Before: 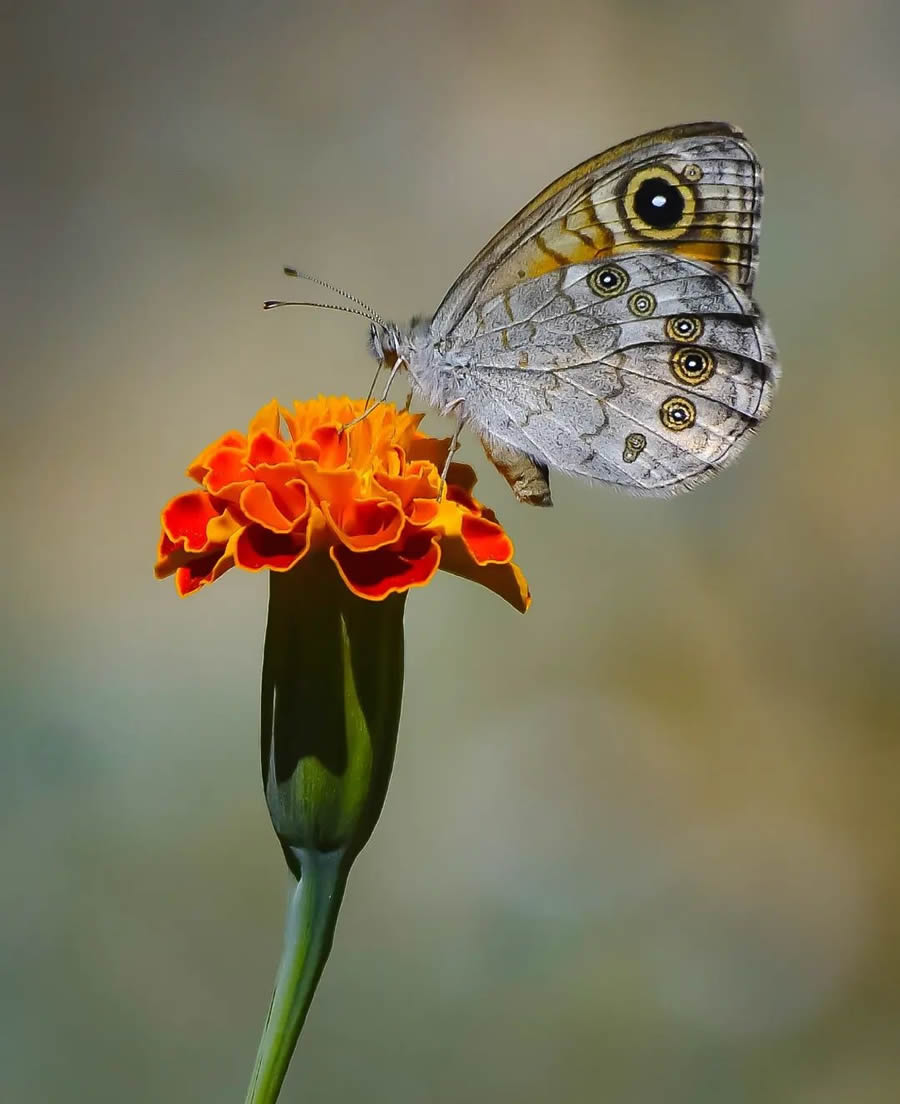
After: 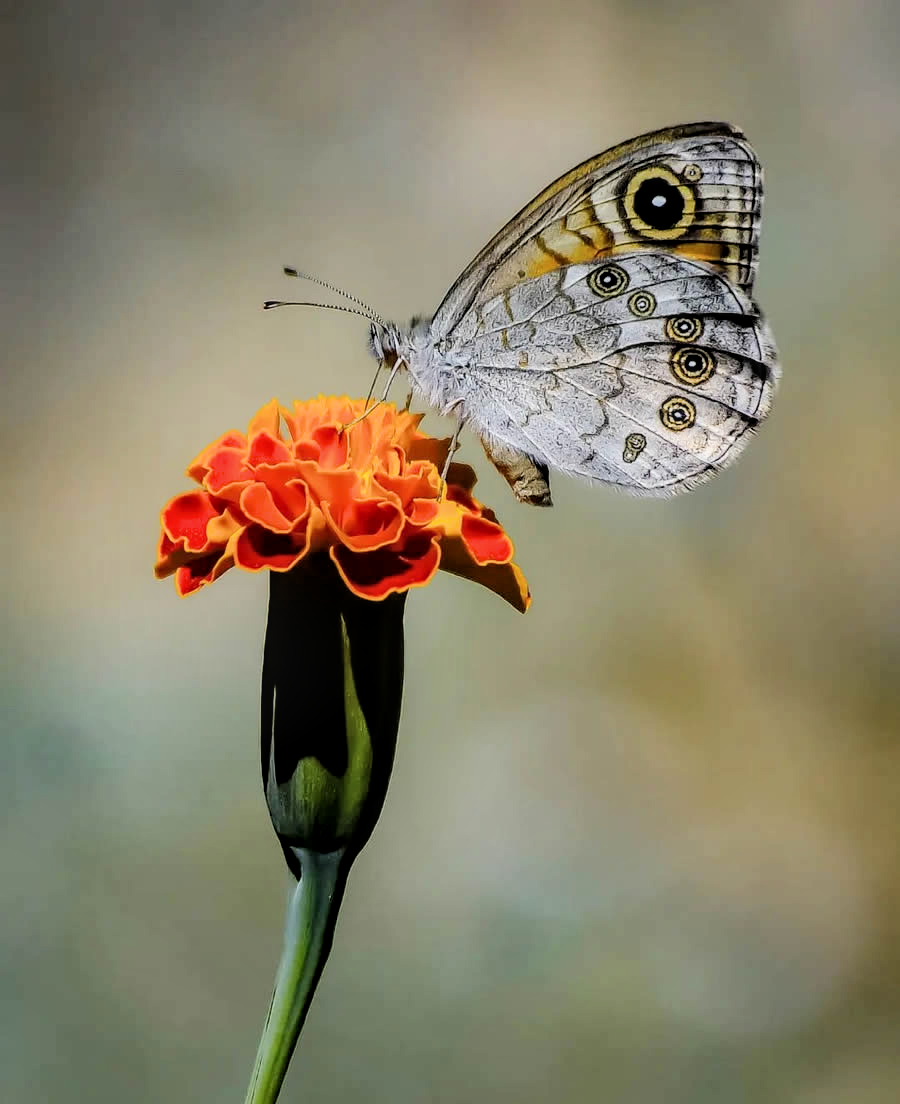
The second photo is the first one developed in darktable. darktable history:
filmic rgb: black relative exposure -5.04 EV, white relative exposure 3.95 EV, hardness 2.88, contrast 1.196
local contrast: on, module defaults
tone equalizer: -8 EV -0.453 EV, -7 EV -0.421 EV, -6 EV -0.366 EV, -5 EV -0.237 EV, -3 EV 0.213 EV, -2 EV 0.344 EV, -1 EV 0.415 EV, +0 EV 0.387 EV, smoothing 1
contrast brightness saturation: saturation -0.054
